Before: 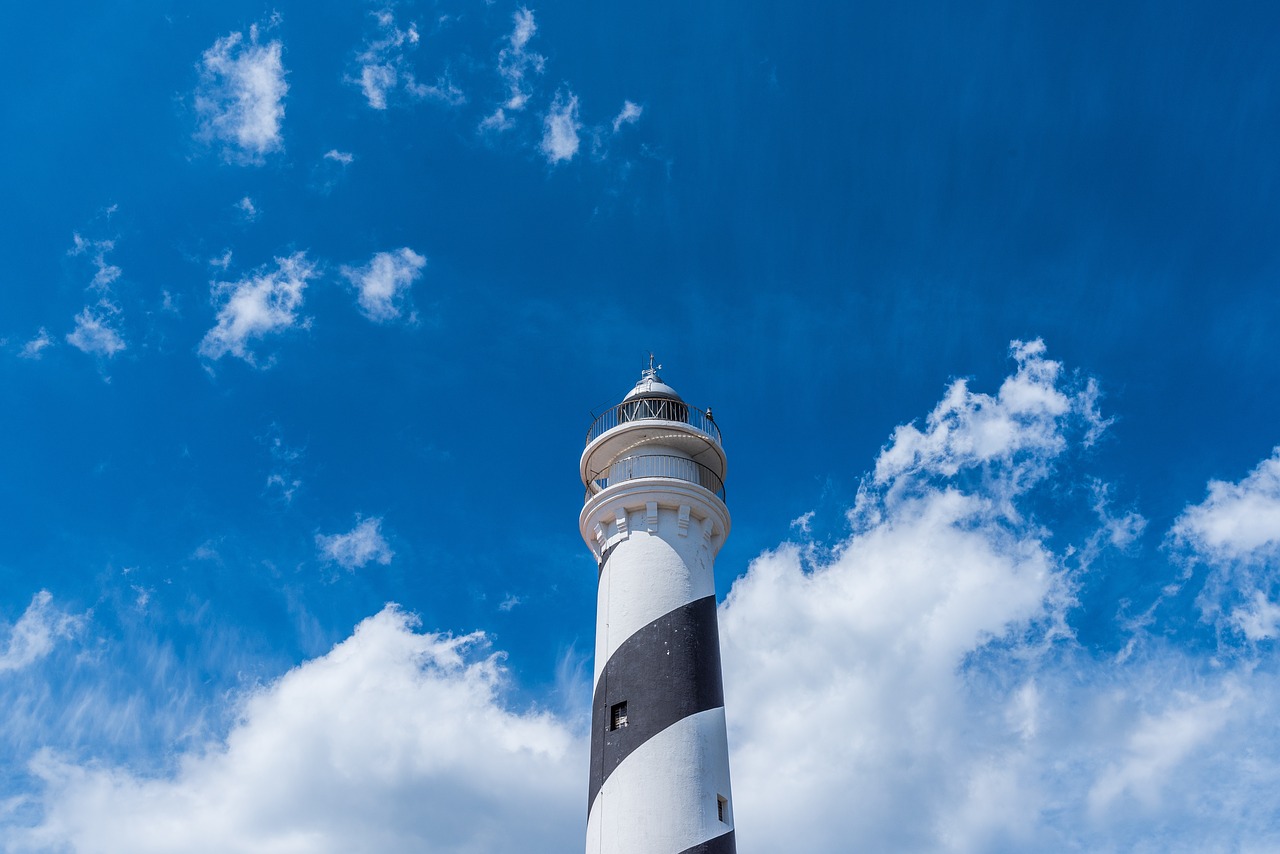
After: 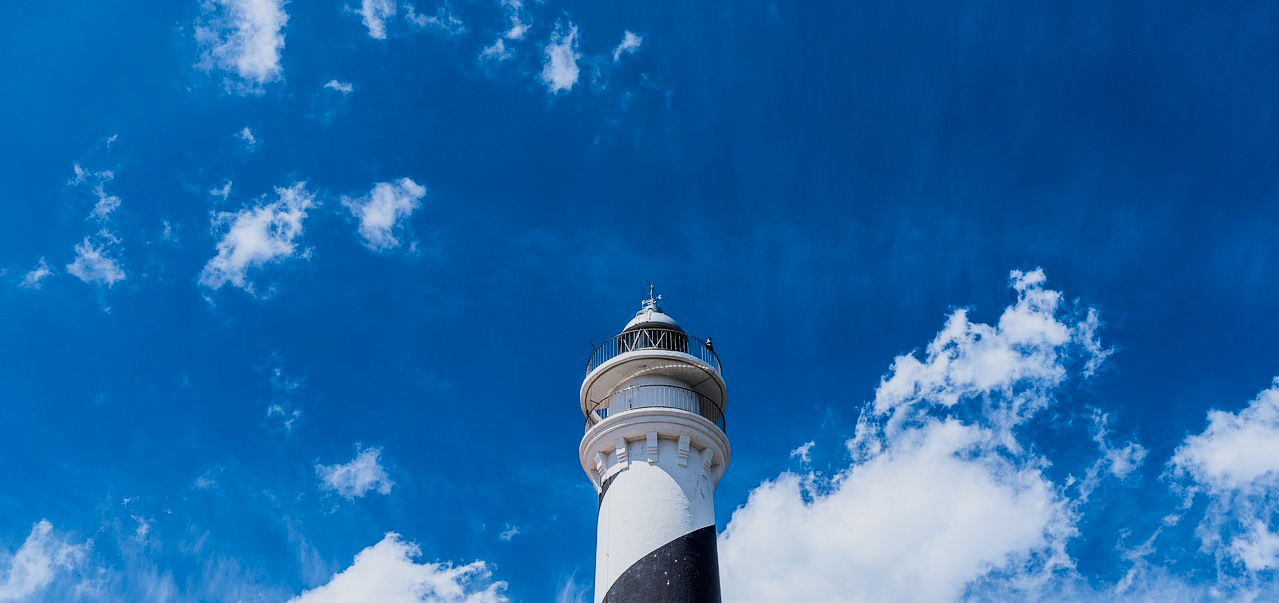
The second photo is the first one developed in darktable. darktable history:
color zones: curves: ch0 [(0.068, 0.464) (0.25, 0.5) (0.48, 0.508) (0.75, 0.536) (0.886, 0.476) (0.967, 0.456)]; ch1 [(0.066, 0.456) (0.25, 0.5) (0.616, 0.508) (0.746, 0.56) (0.934, 0.444)]
crop and rotate: top 8.293%, bottom 20.996%
filmic rgb: black relative exposure -7.65 EV, white relative exposure 4.56 EV, hardness 3.61, contrast 1.05
contrast brightness saturation: contrast 0.22
